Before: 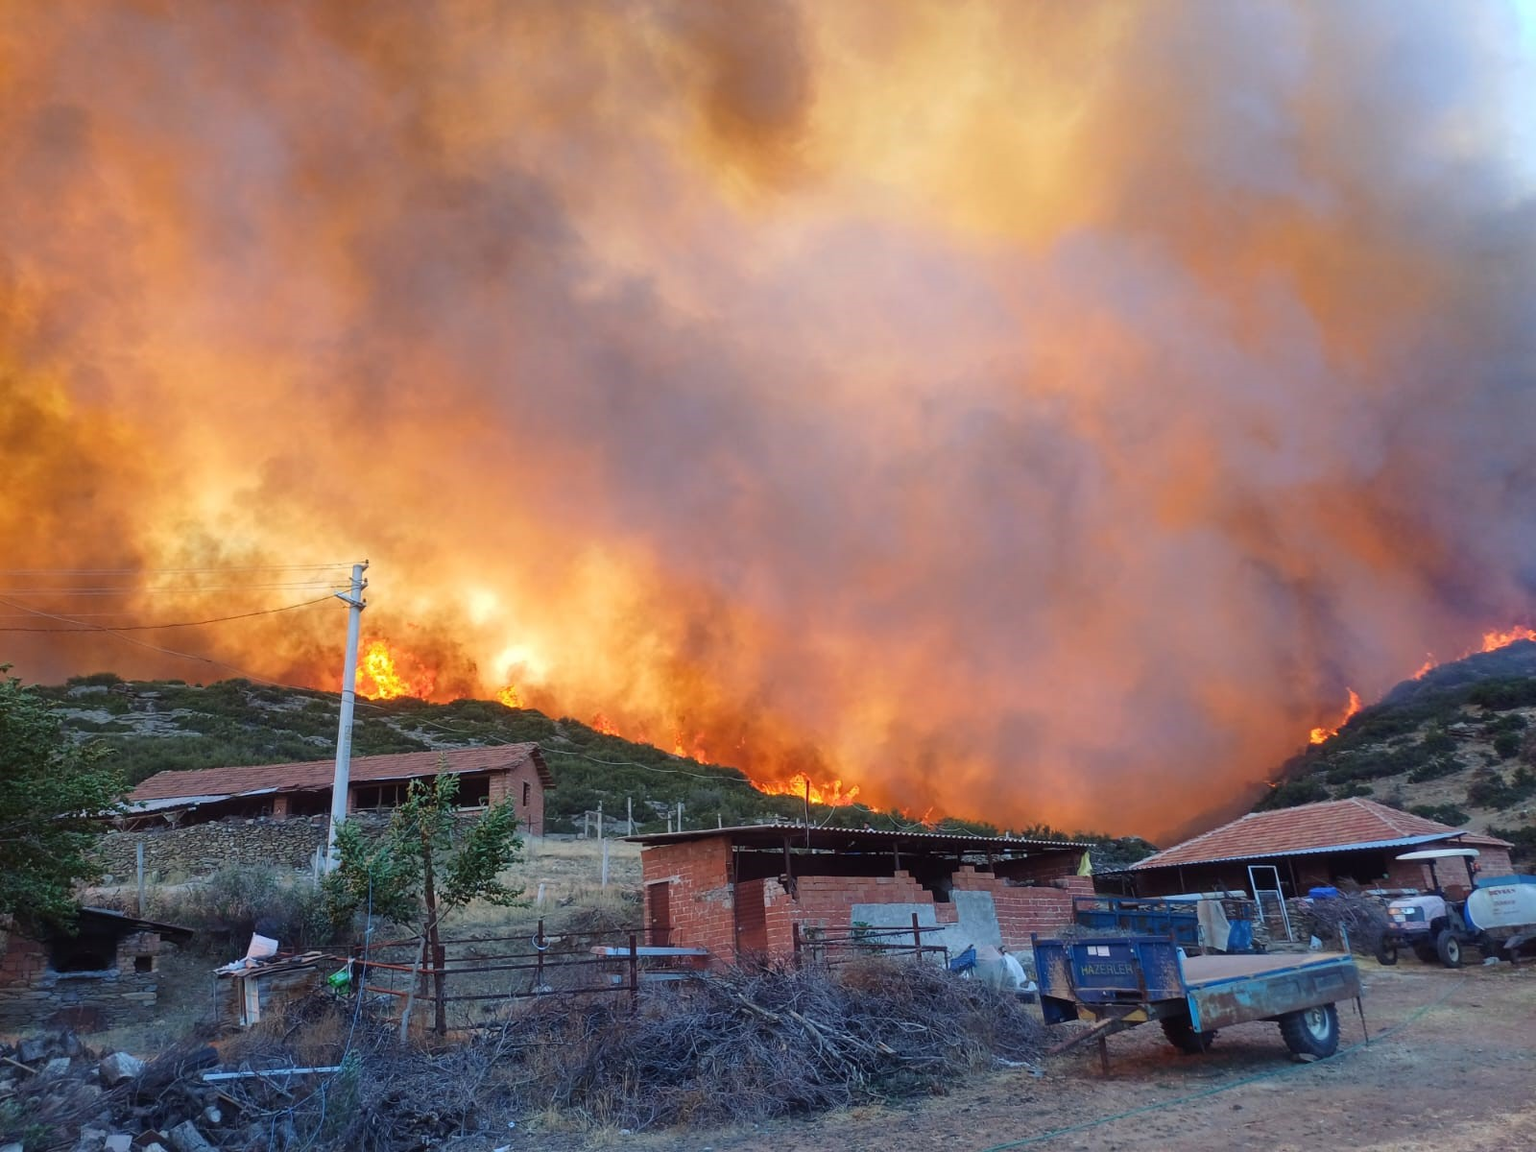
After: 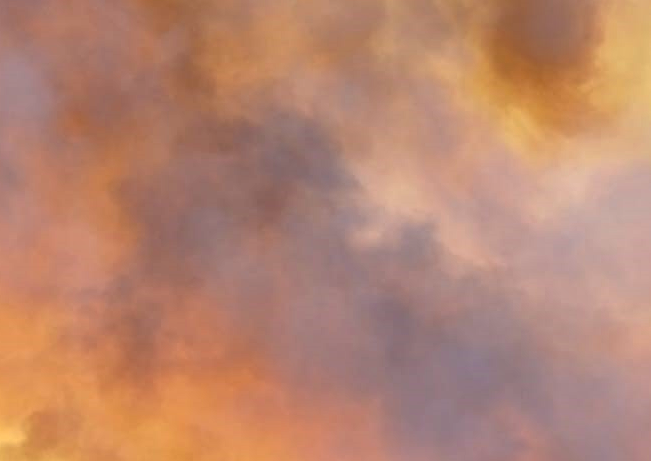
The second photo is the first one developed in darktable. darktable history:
crop: left 15.477%, top 5.448%, right 43.801%, bottom 56.079%
exposure: exposure 0.023 EV, compensate exposure bias true, compensate highlight preservation false
shadows and highlights: on, module defaults
contrast equalizer: octaves 7, y [[0.6 ×6], [0.55 ×6], [0 ×6], [0 ×6], [0 ×6]]
